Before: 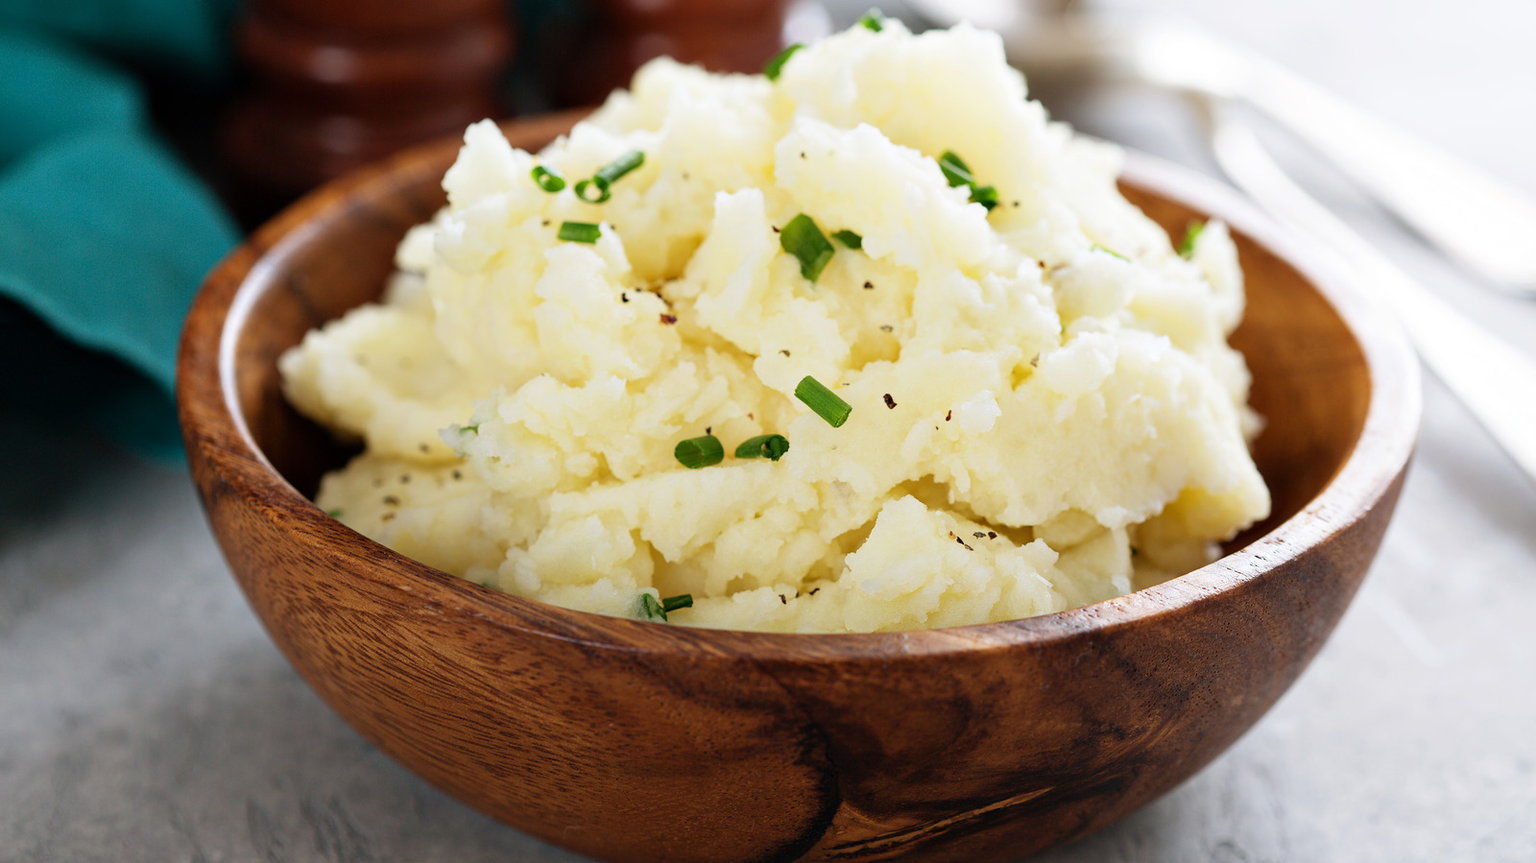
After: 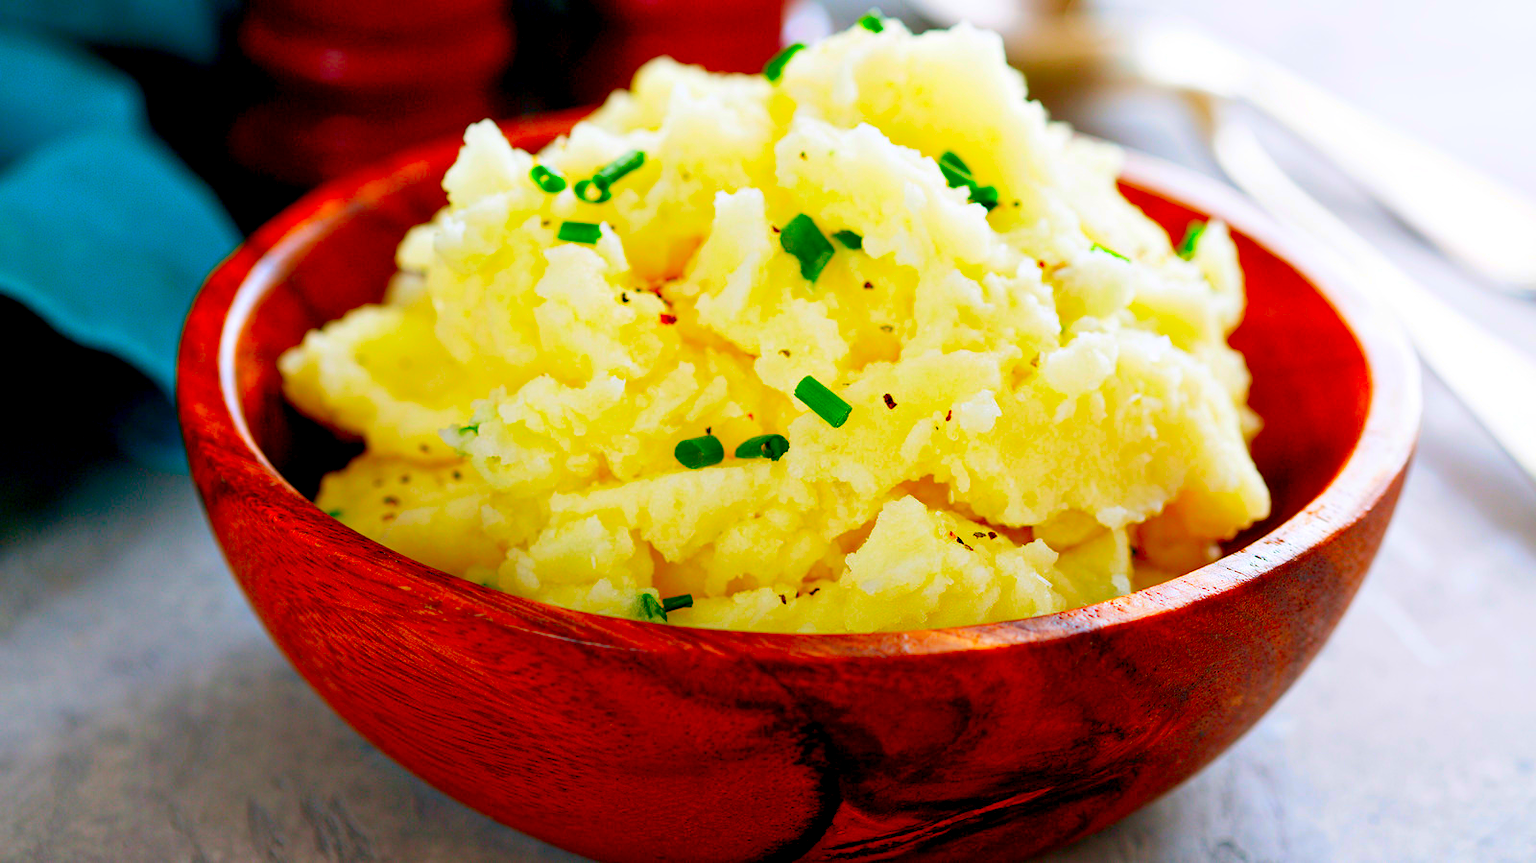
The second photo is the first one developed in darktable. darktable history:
exposure: black level correction 0.009, exposure 0.017 EV, compensate exposure bias true, compensate highlight preservation false
color correction: highlights b* 0.003, saturation 2.99
